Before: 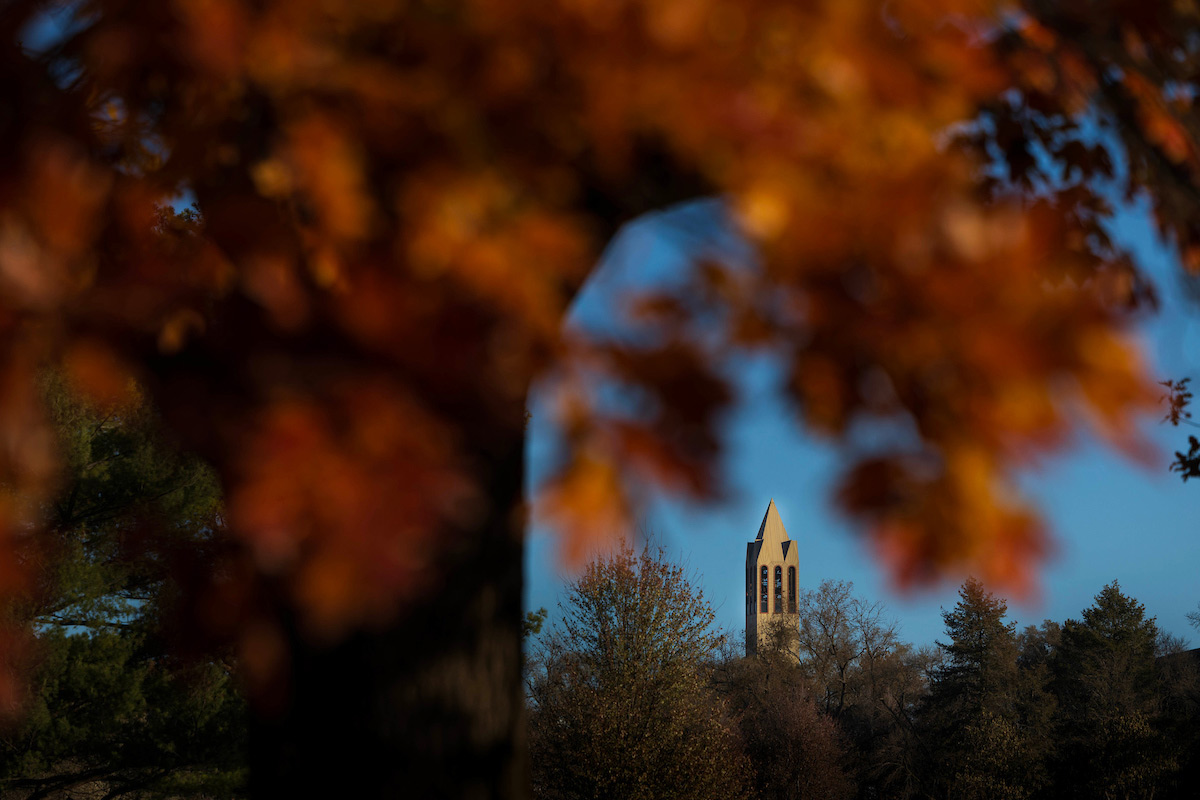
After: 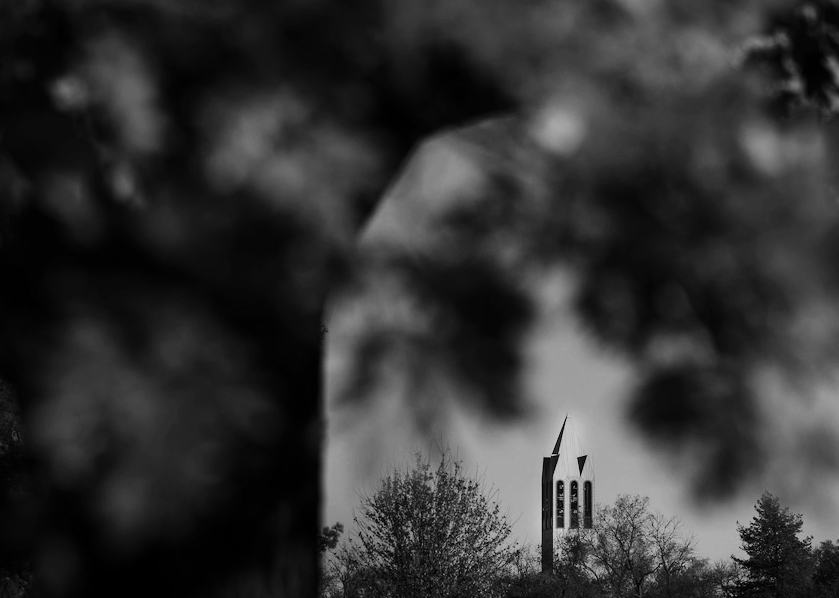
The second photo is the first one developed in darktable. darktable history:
monochrome: on, module defaults
crop and rotate: left 17.046%, top 10.659%, right 12.989%, bottom 14.553%
base curve: curves: ch0 [(0, 0) (0.036, 0.025) (0.121, 0.166) (0.206, 0.329) (0.605, 0.79) (1, 1)], preserve colors none
